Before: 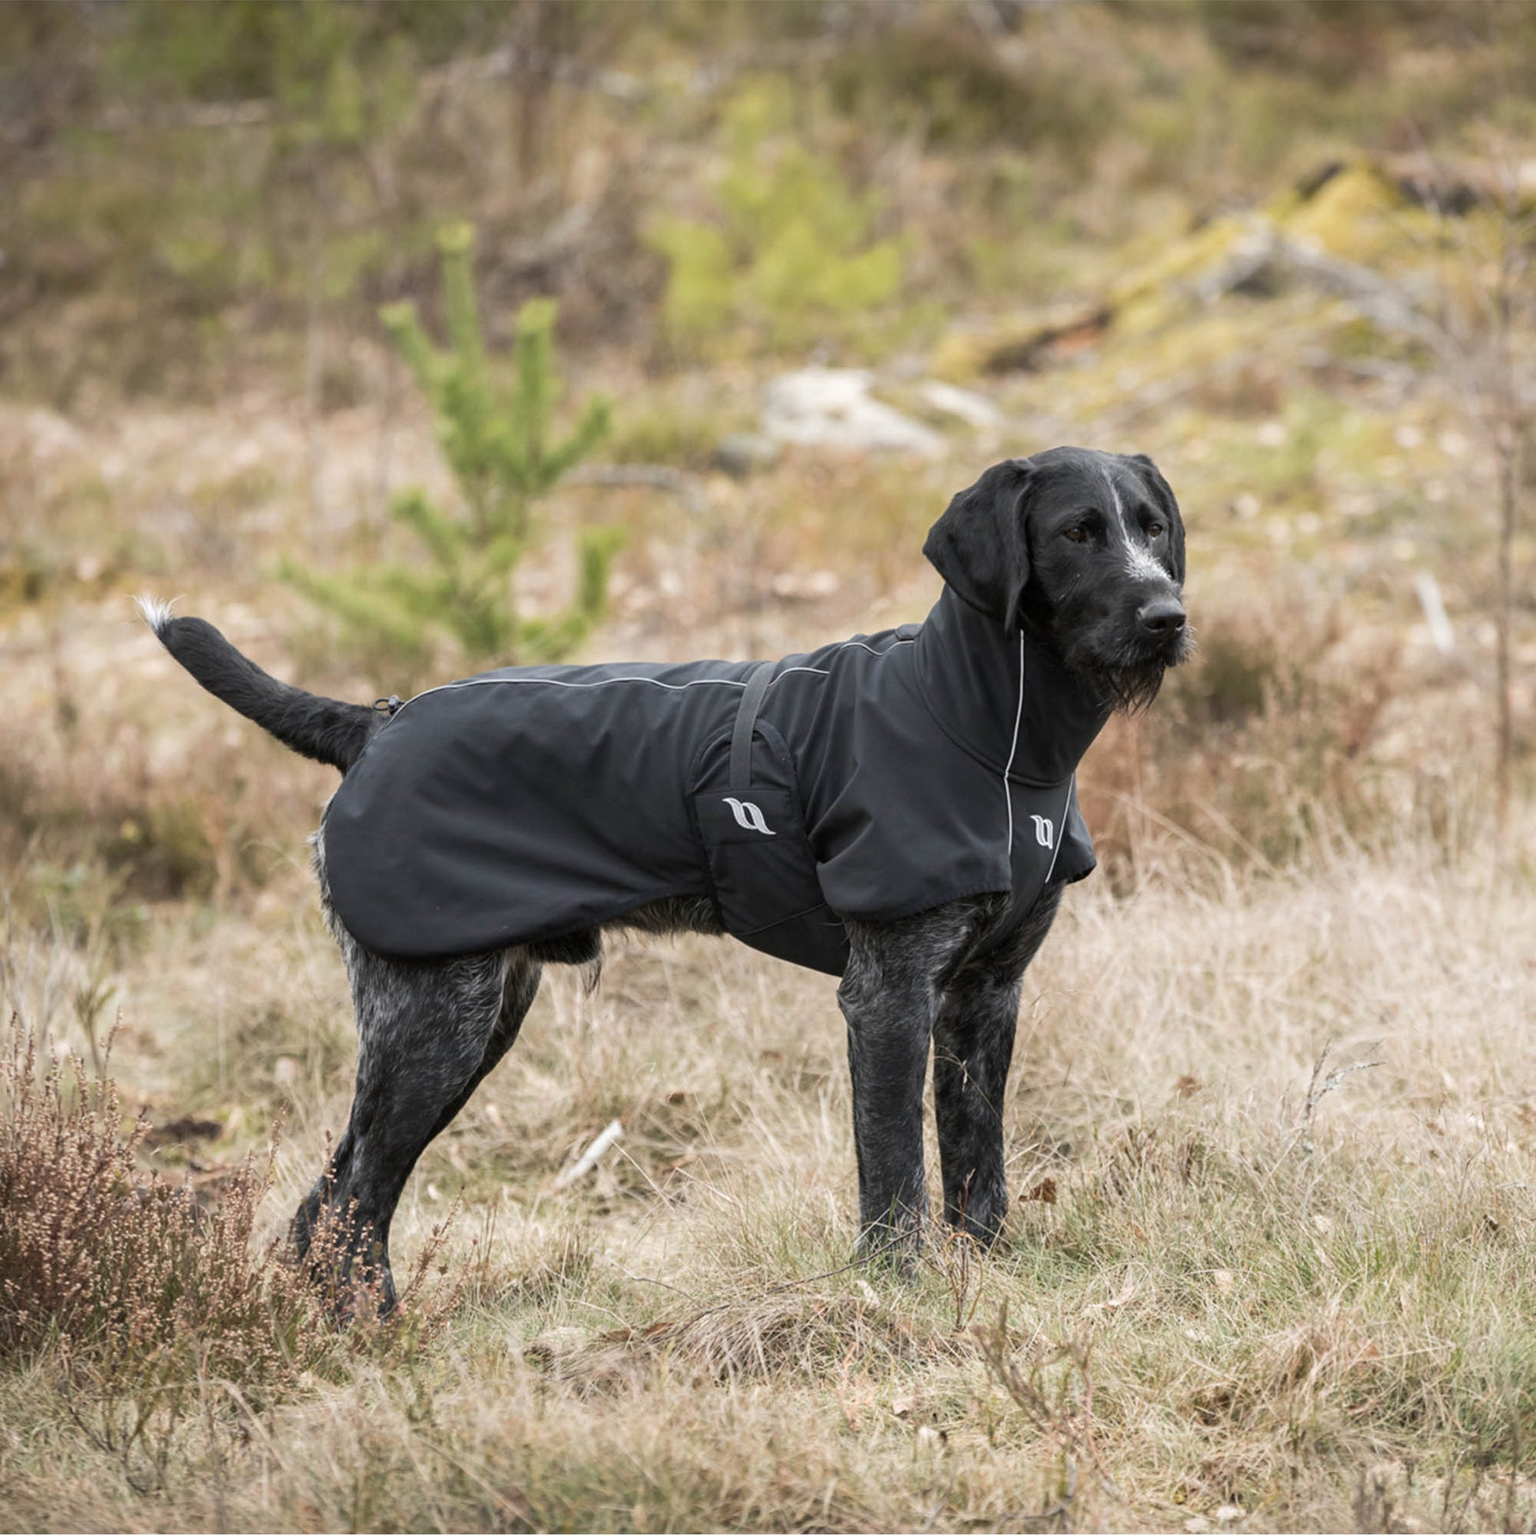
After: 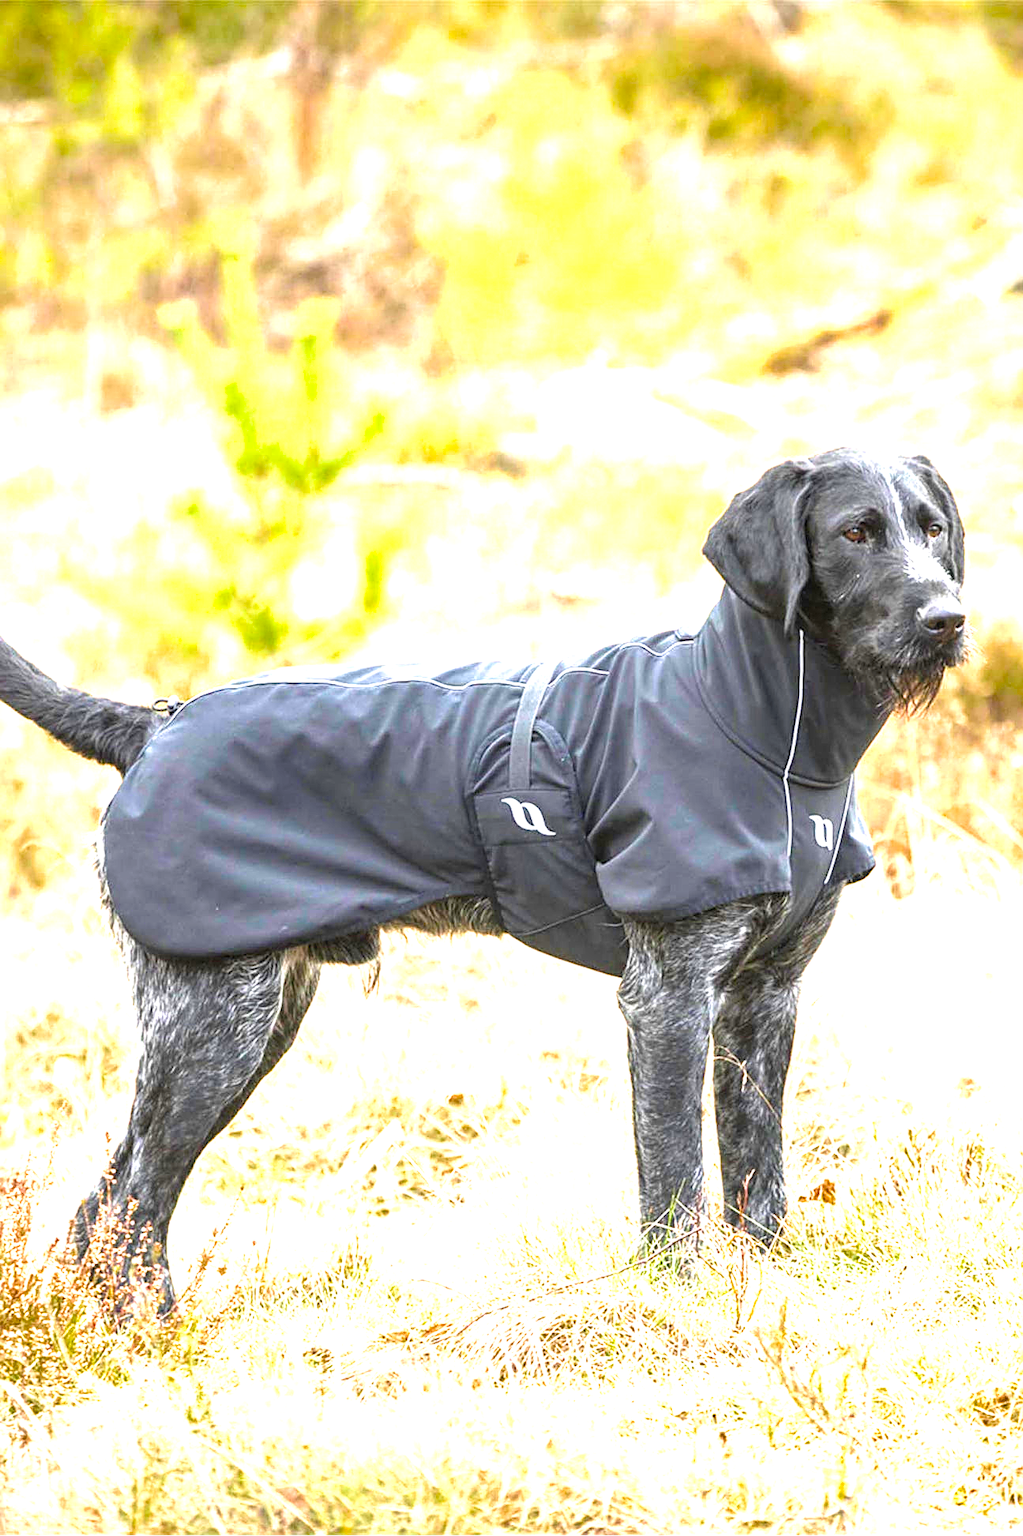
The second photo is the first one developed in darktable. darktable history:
crop and rotate: left 14.391%, right 18.968%
exposure: exposure 1.997 EV, compensate highlight preservation false
color balance rgb: perceptual saturation grading › global saturation 31.165%, global vibrance 20%
sharpen: on, module defaults
velvia: strength 32.08%, mid-tones bias 0.207
local contrast: on, module defaults
